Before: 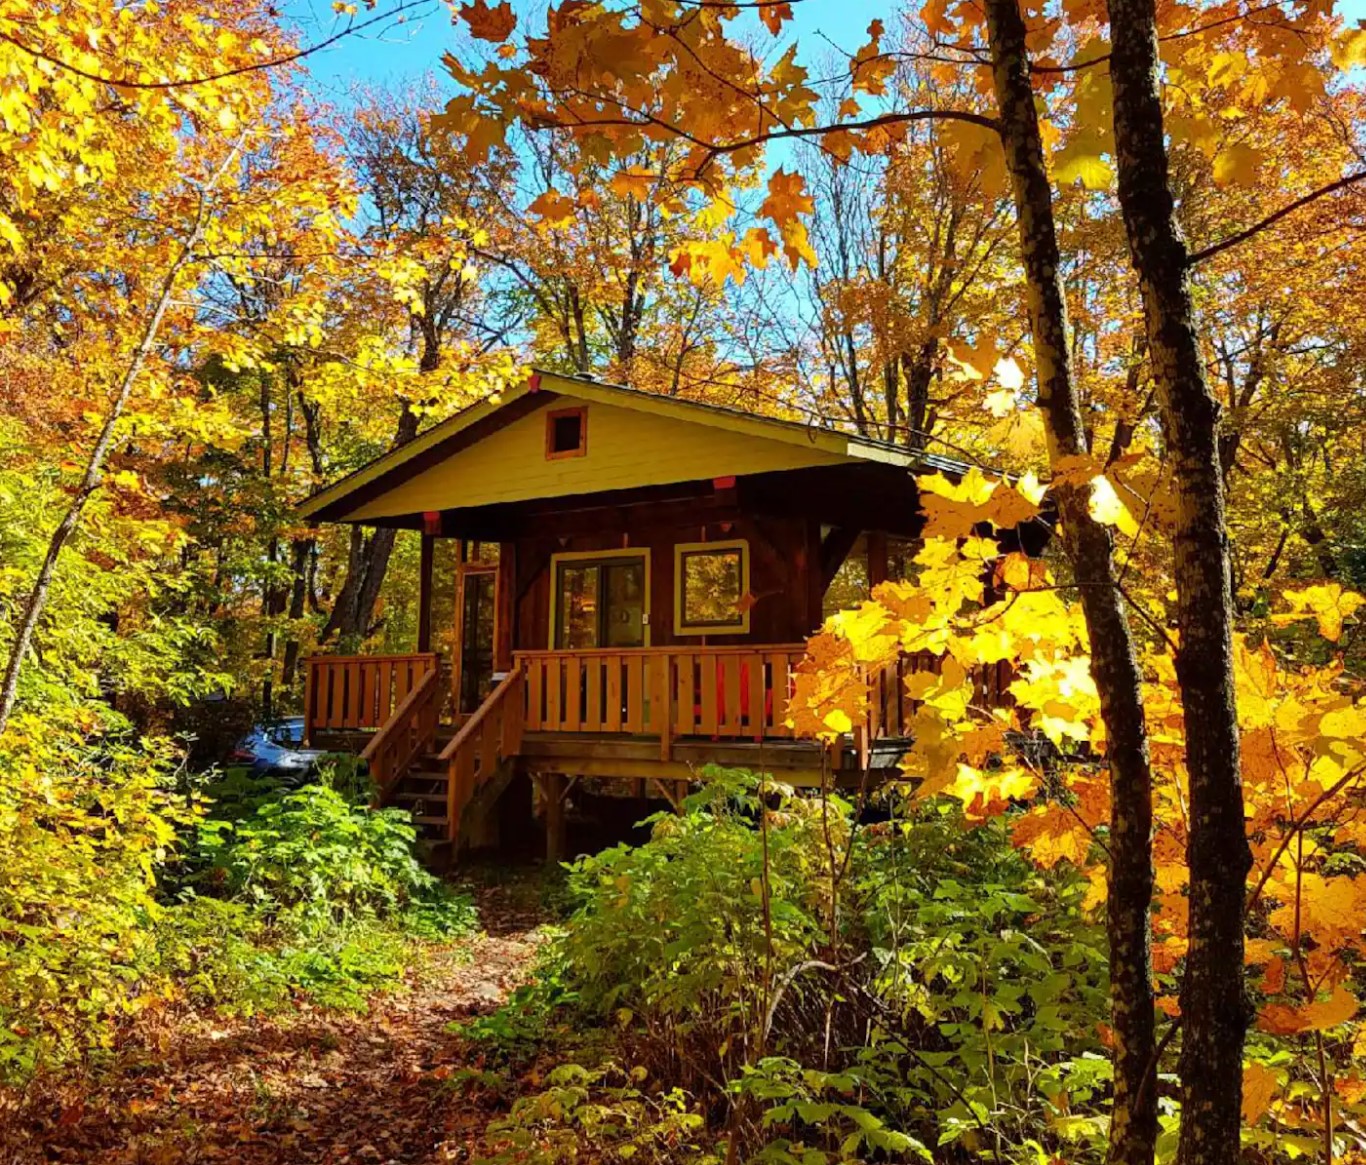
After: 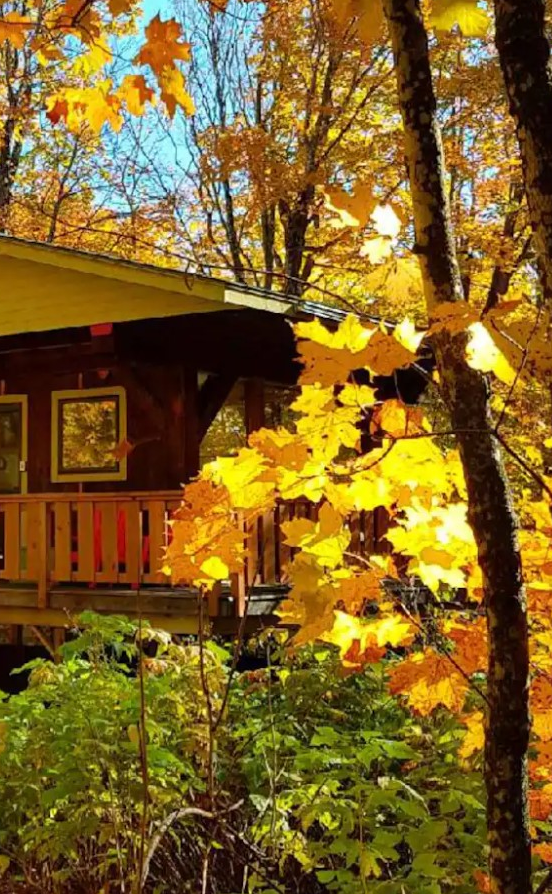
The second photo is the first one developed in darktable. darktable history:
crop: left 45.619%, top 13.151%, right 13.954%, bottom 10.051%
